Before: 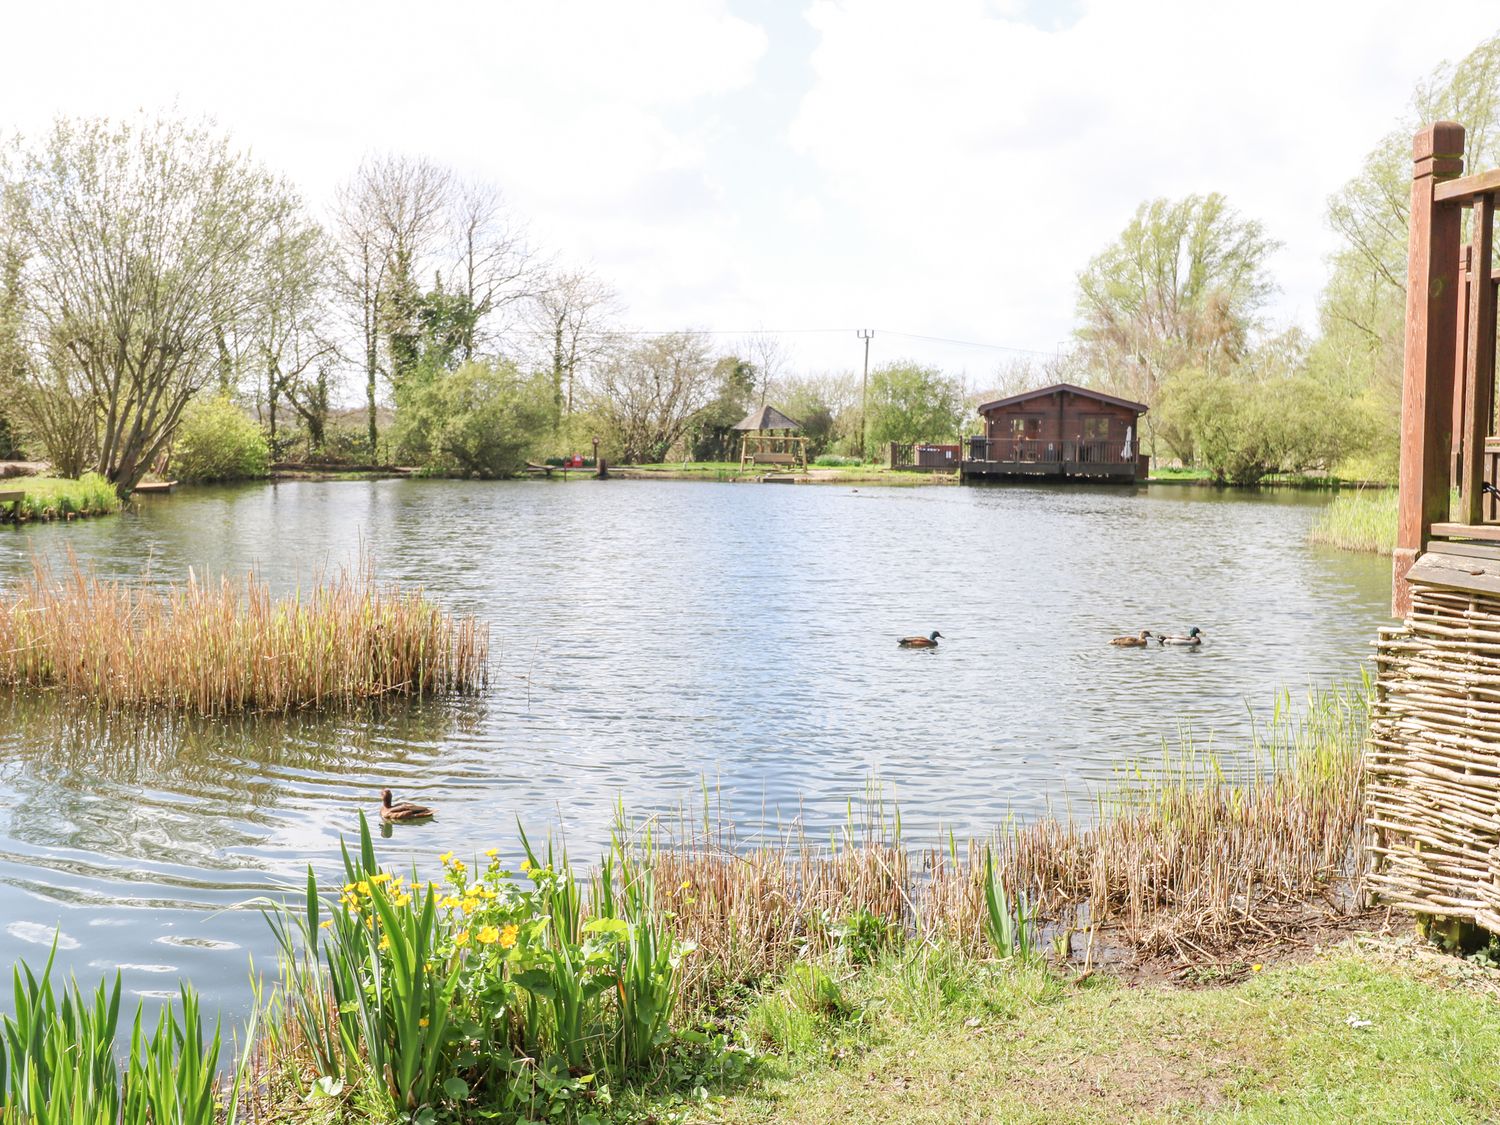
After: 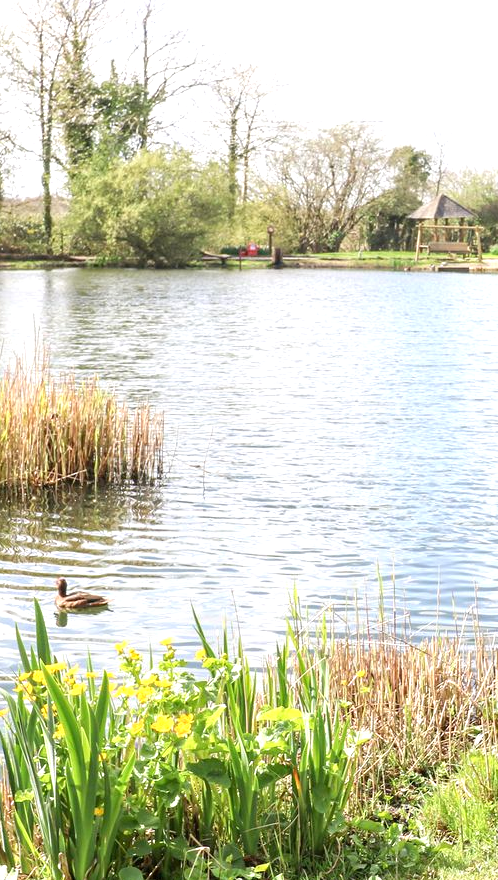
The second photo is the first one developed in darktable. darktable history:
crop and rotate: left 21.684%, top 18.771%, right 45.093%, bottom 2.98%
exposure: black level correction 0.001, exposure 0.5 EV, compensate highlight preservation false
